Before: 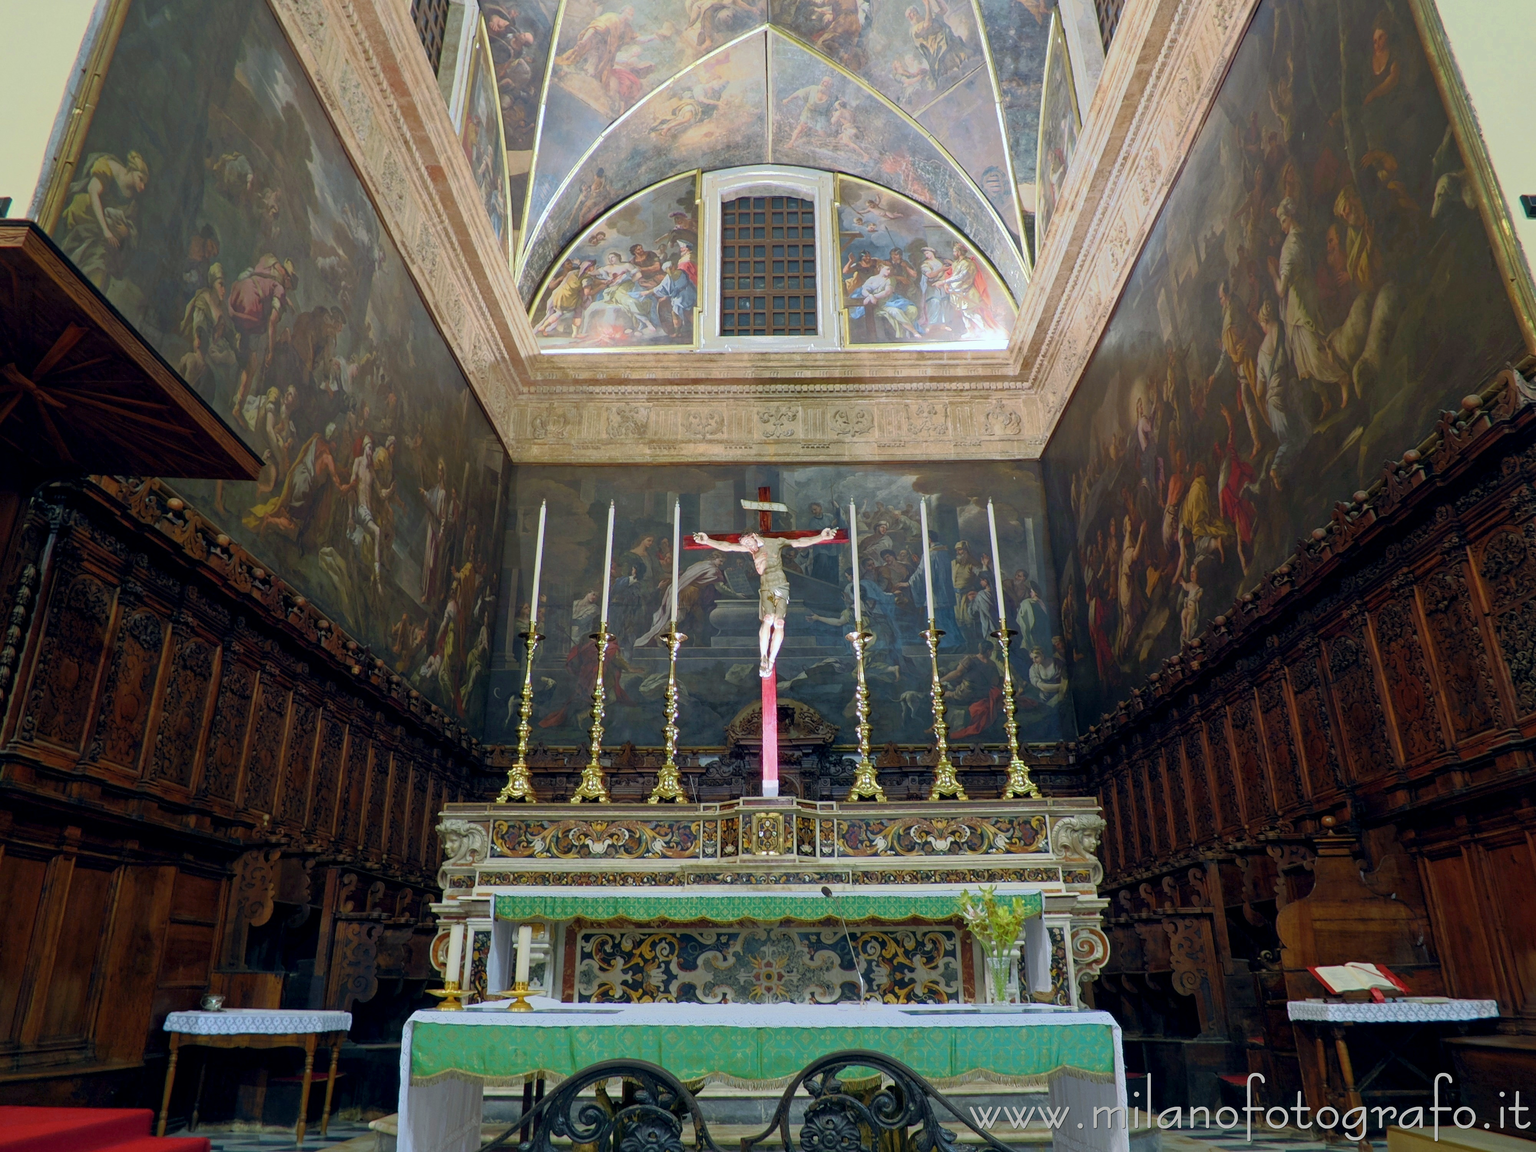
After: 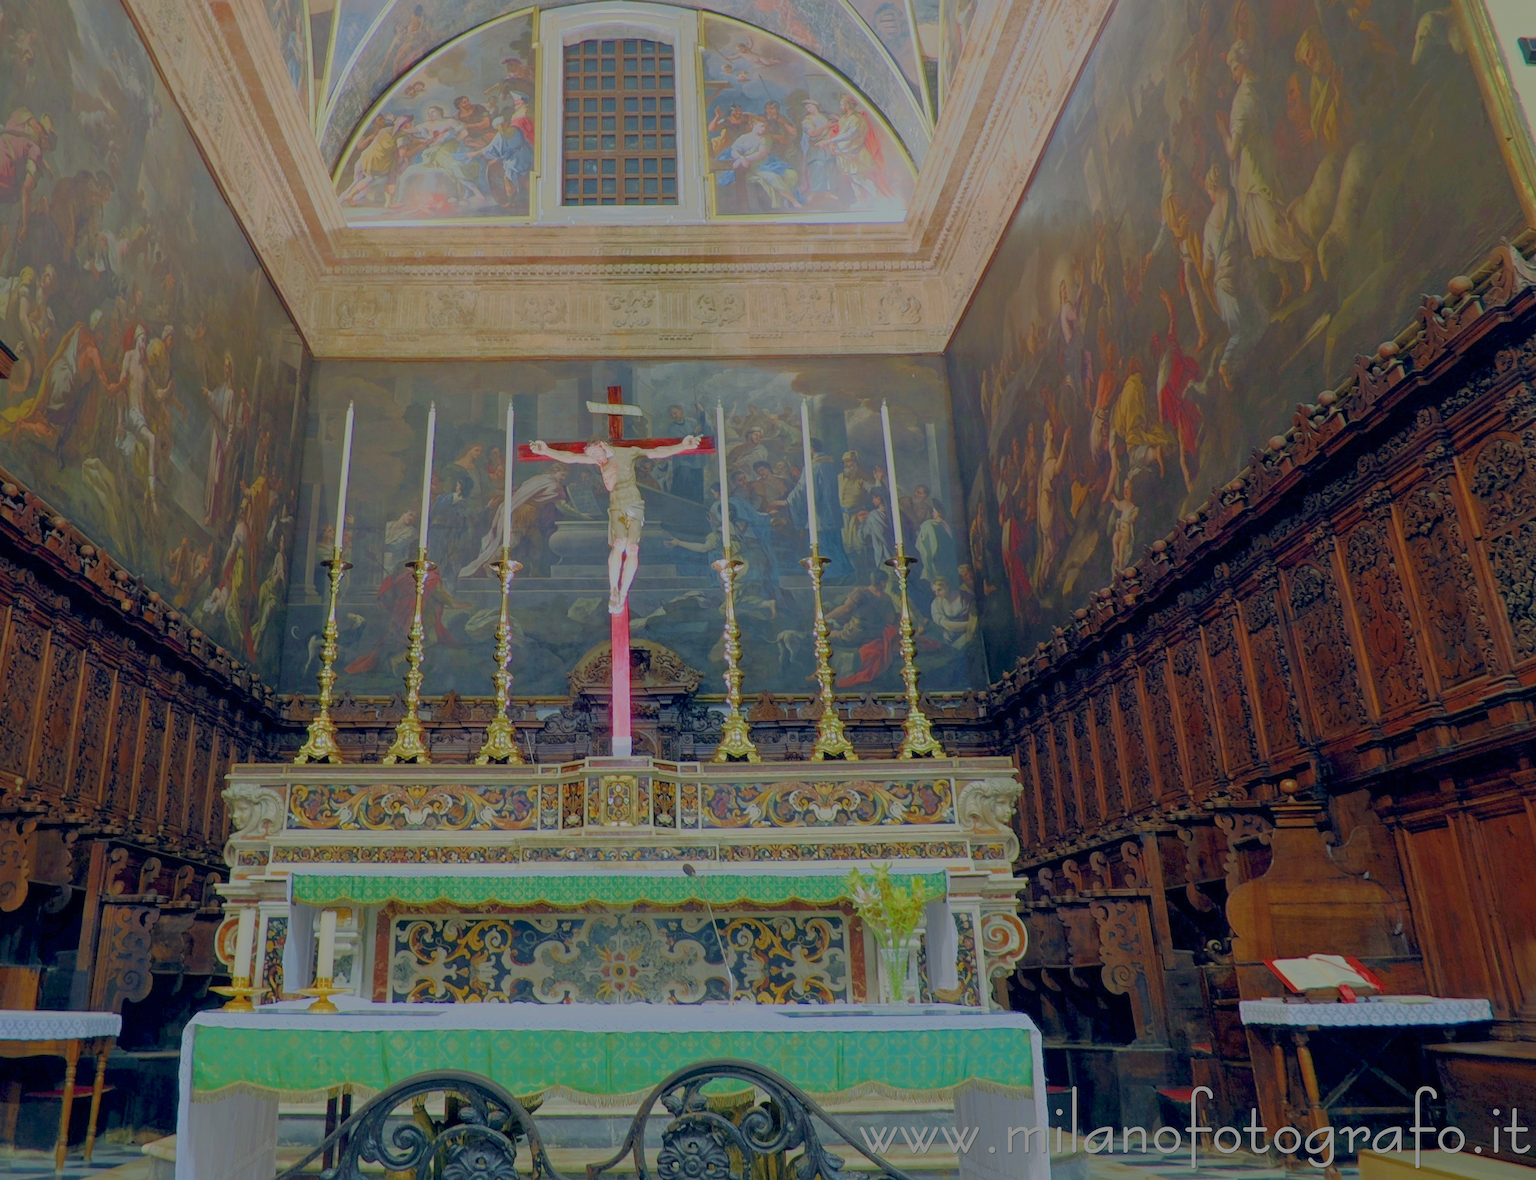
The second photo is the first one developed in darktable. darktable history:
crop: left 16.315%, top 14.246%
filmic rgb: black relative exposure -16 EV, white relative exposure 8 EV, threshold 3 EV, hardness 4.17, latitude 50%, contrast 0.5, color science v5 (2021), contrast in shadows safe, contrast in highlights safe, enable highlight reconstruction true
